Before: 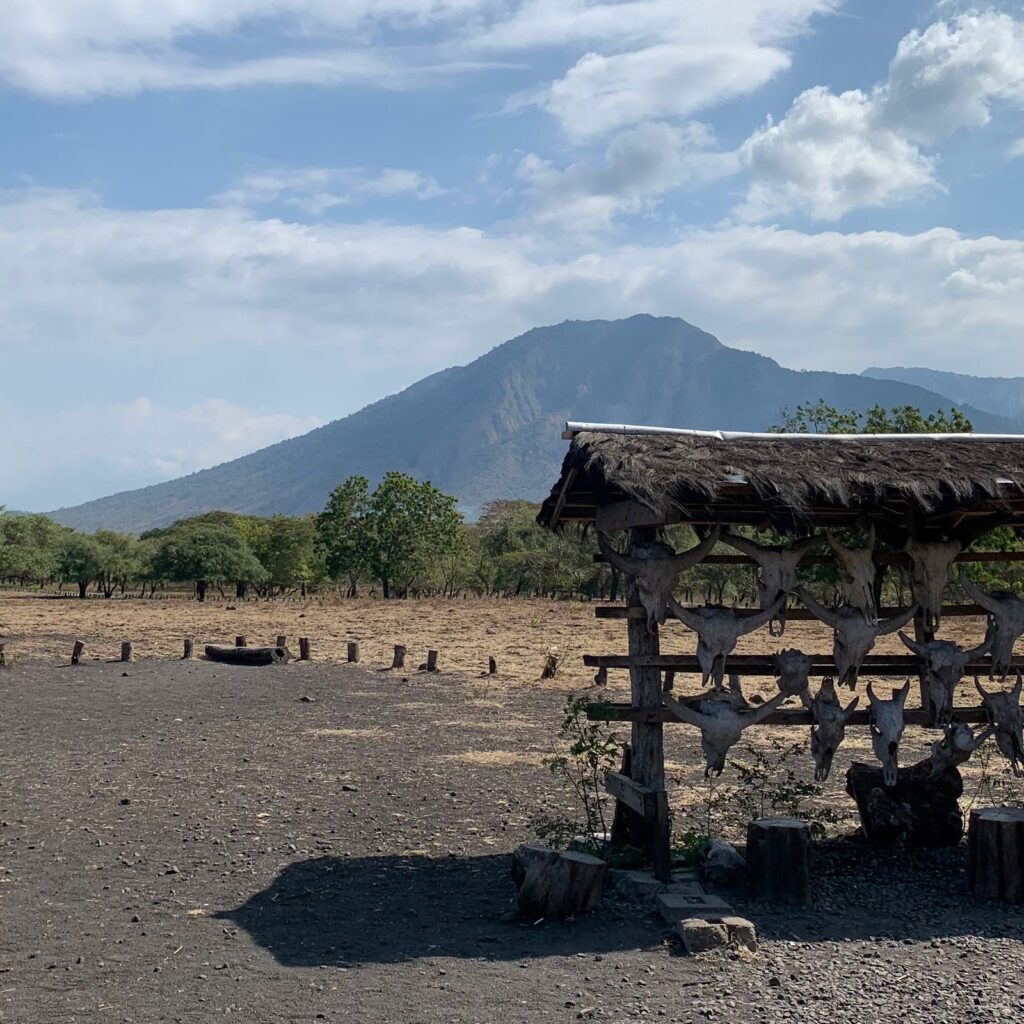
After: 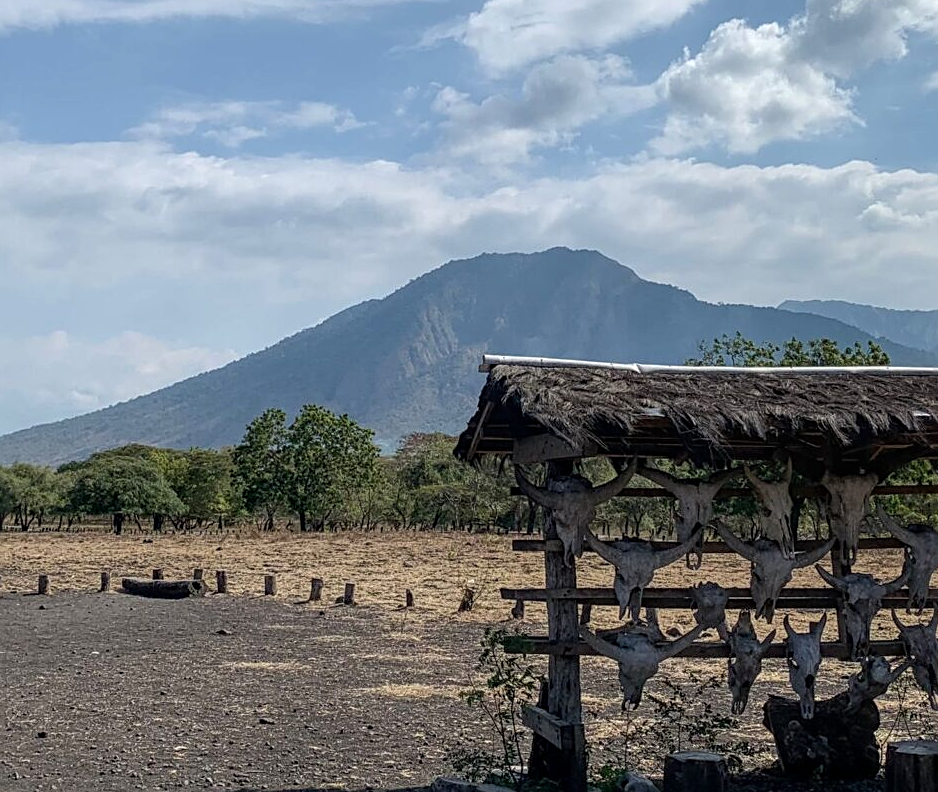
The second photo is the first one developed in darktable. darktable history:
local contrast: highlights 0%, shadows 0%, detail 133%
crop: left 8.155%, top 6.611%, bottom 15.385%
sharpen: on, module defaults
